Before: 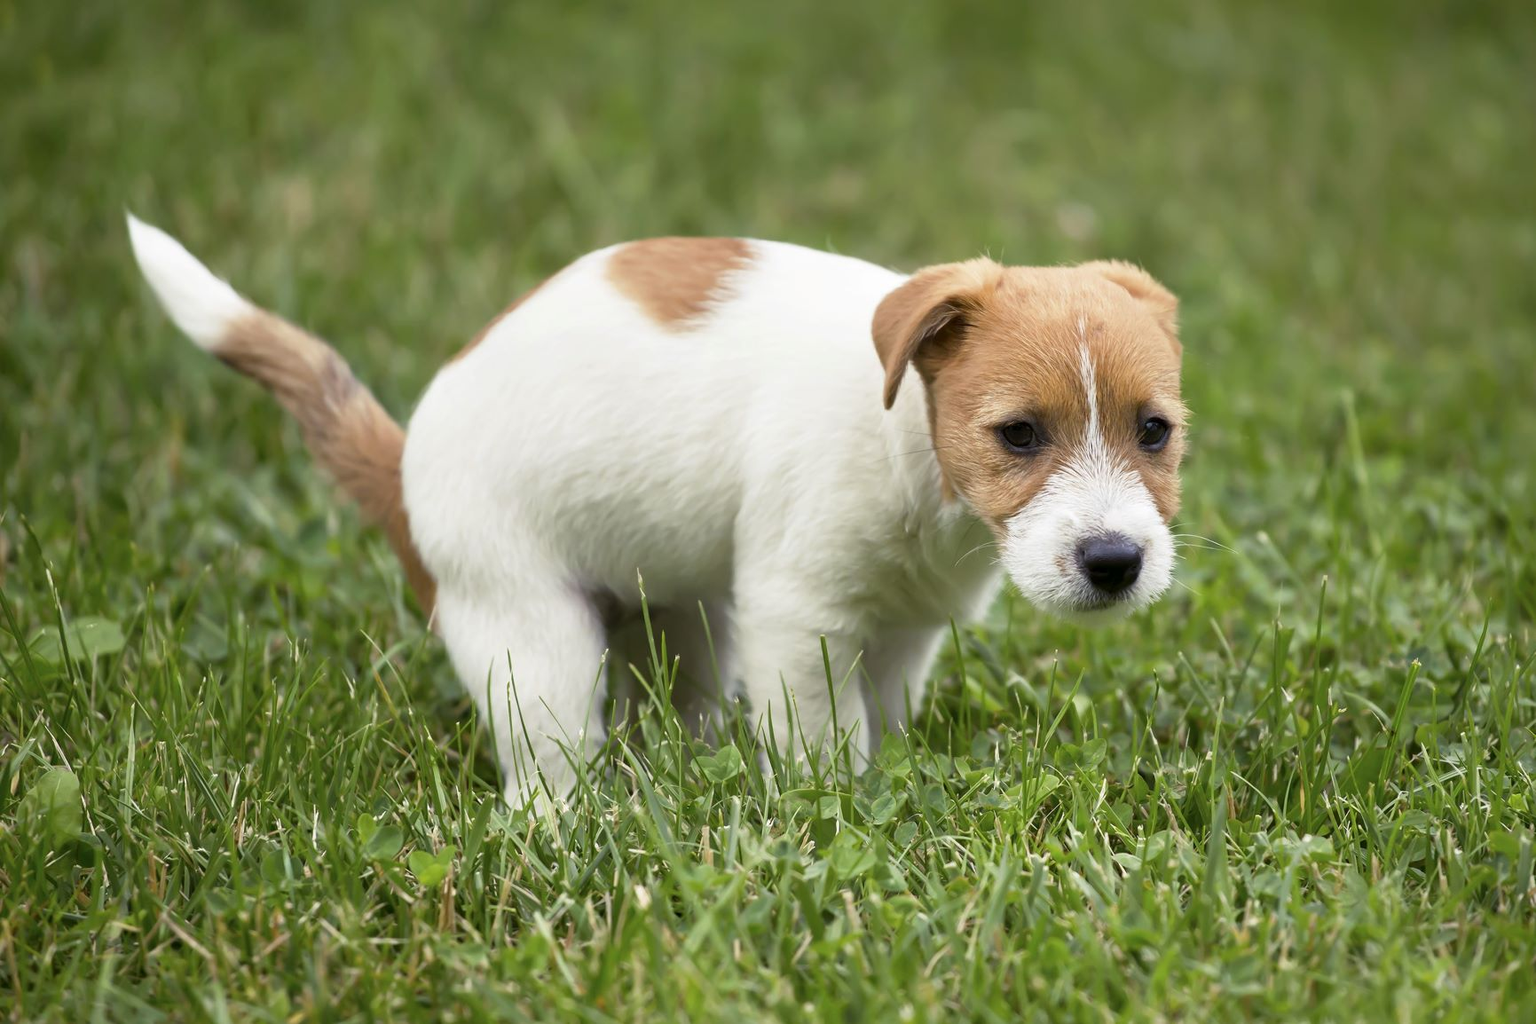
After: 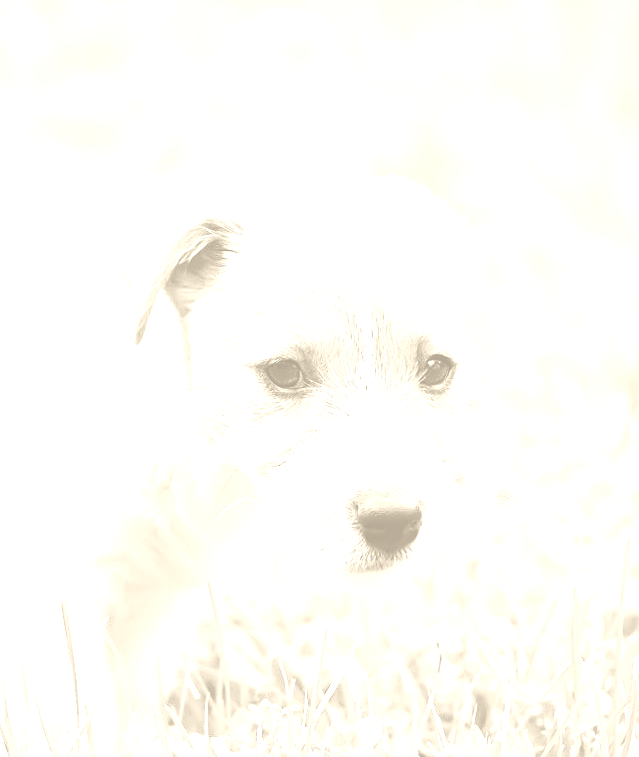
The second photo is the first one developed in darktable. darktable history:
color balance: lift [1.005, 1.002, 0.998, 0.998], gamma [1, 1.021, 1.02, 0.979], gain [0.923, 1.066, 1.056, 0.934]
sharpen: on, module defaults
exposure: exposure 0.74 EV, compensate highlight preservation false
colorize: hue 36°, saturation 71%, lightness 80.79%
crop and rotate: left 49.936%, top 10.094%, right 13.136%, bottom 24.256%
base curve: curves: ch0 [(0, 0) (0.028, 0.03) (0.121, 0.232) (0.46, 0.748) (0.859, 0.968) (1, 1)], preserve colors none
